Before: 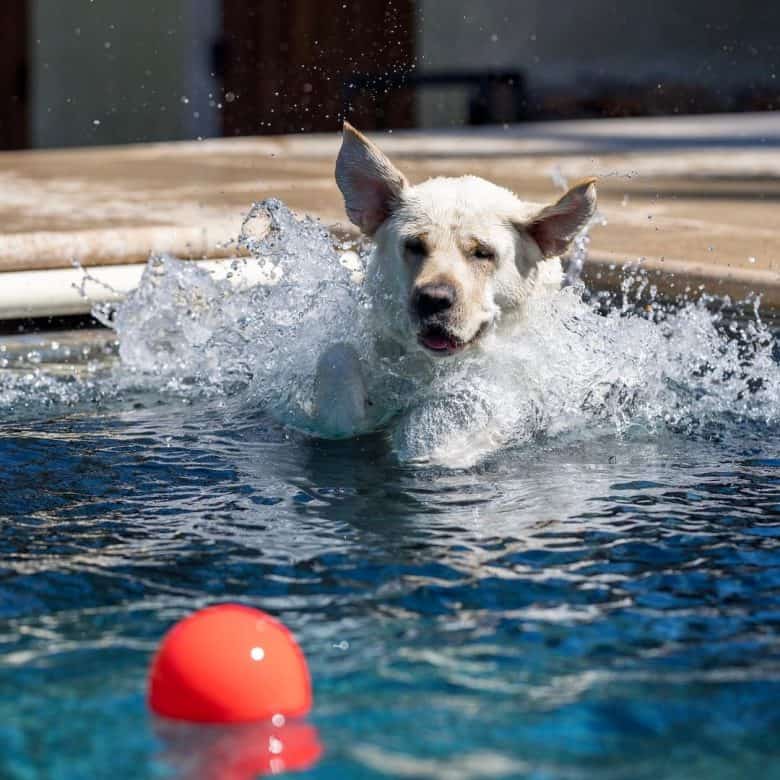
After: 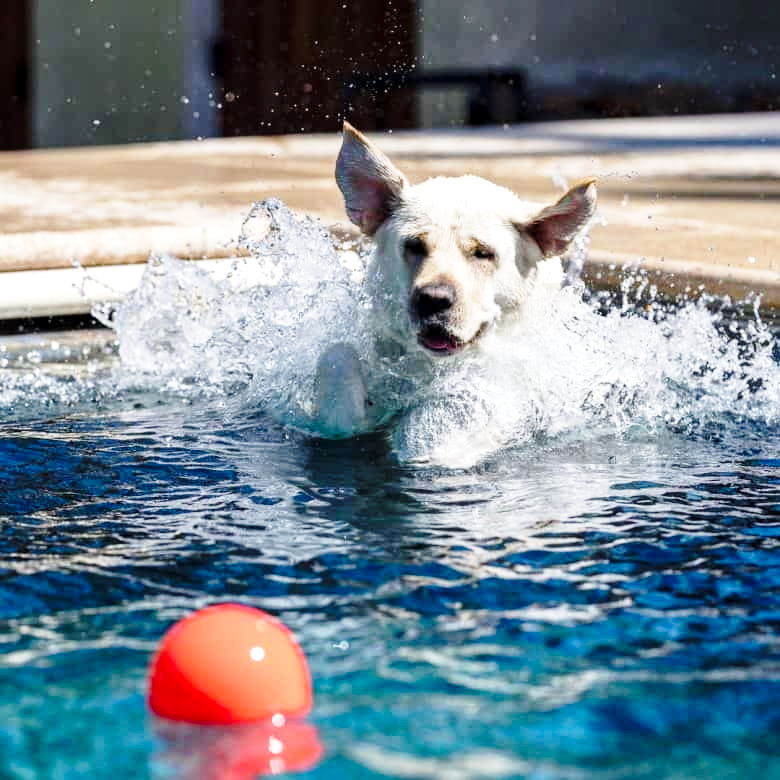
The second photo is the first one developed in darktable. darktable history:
local contrast: highlights 100%, shadows 100%, detail 120%, midtone range 0.2
base curve: curves: ch0 [(0, 0) (0.028, 0.03) (0.121, 0.232) (0.46, 0.748) (0.859, 0.968) (1, 1)], preserve colors none
